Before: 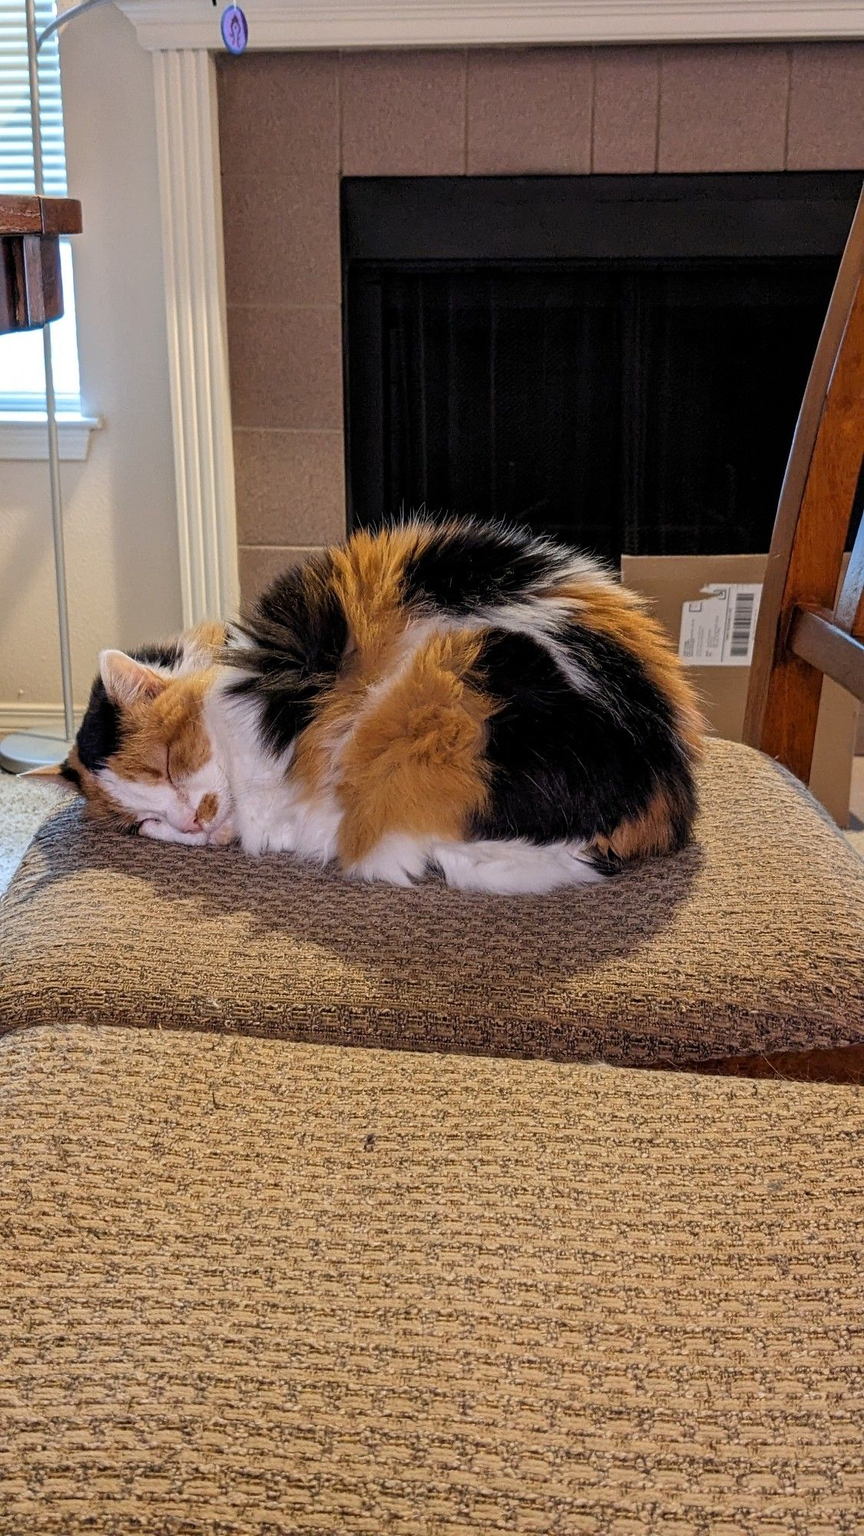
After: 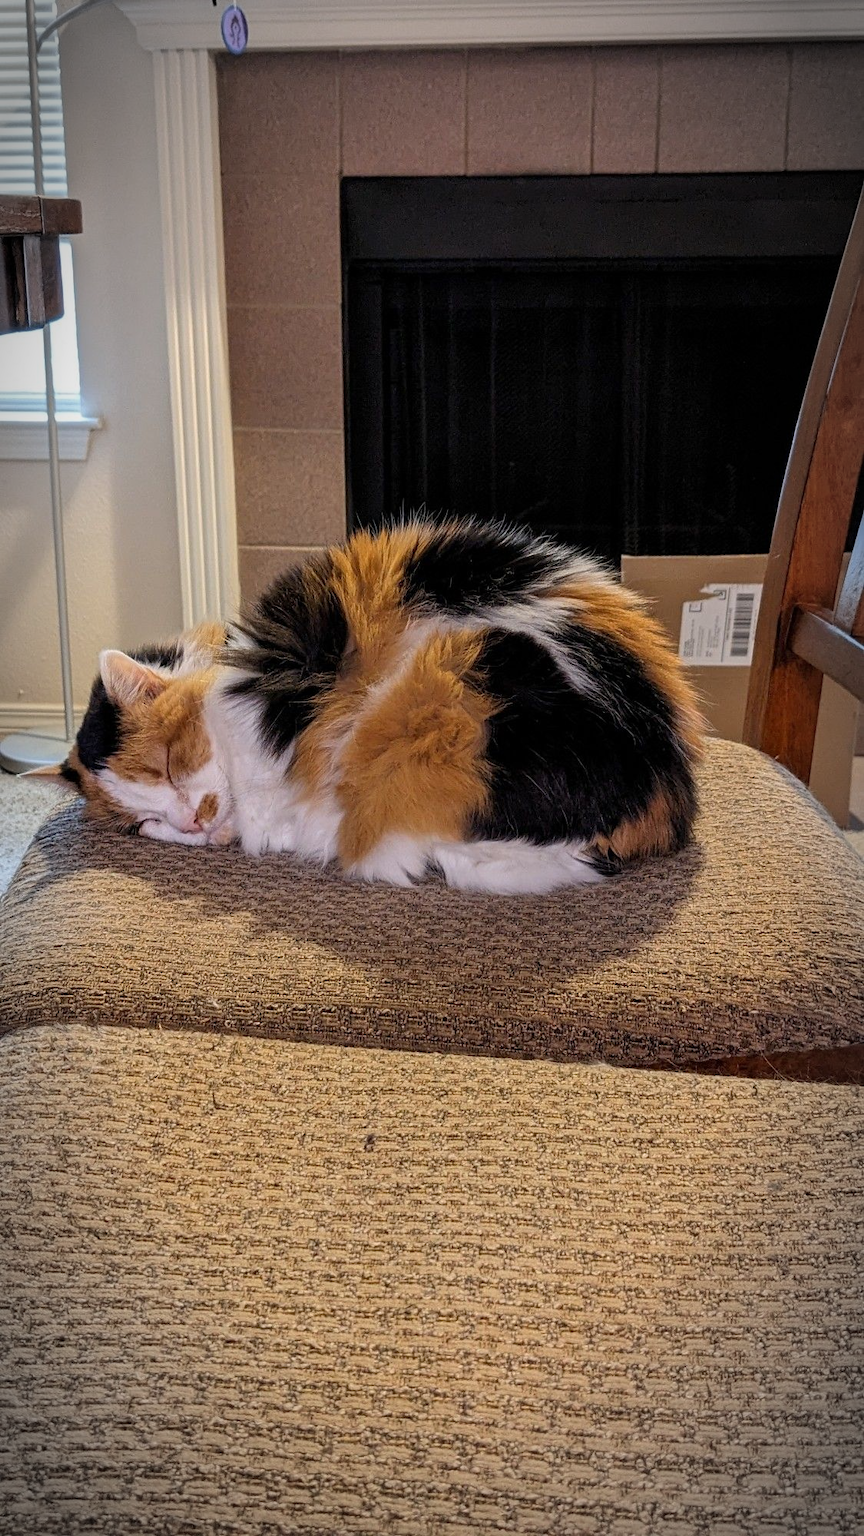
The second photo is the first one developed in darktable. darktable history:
vignetting: brightness -0.62, saturation -0.67, automatic ratio true
